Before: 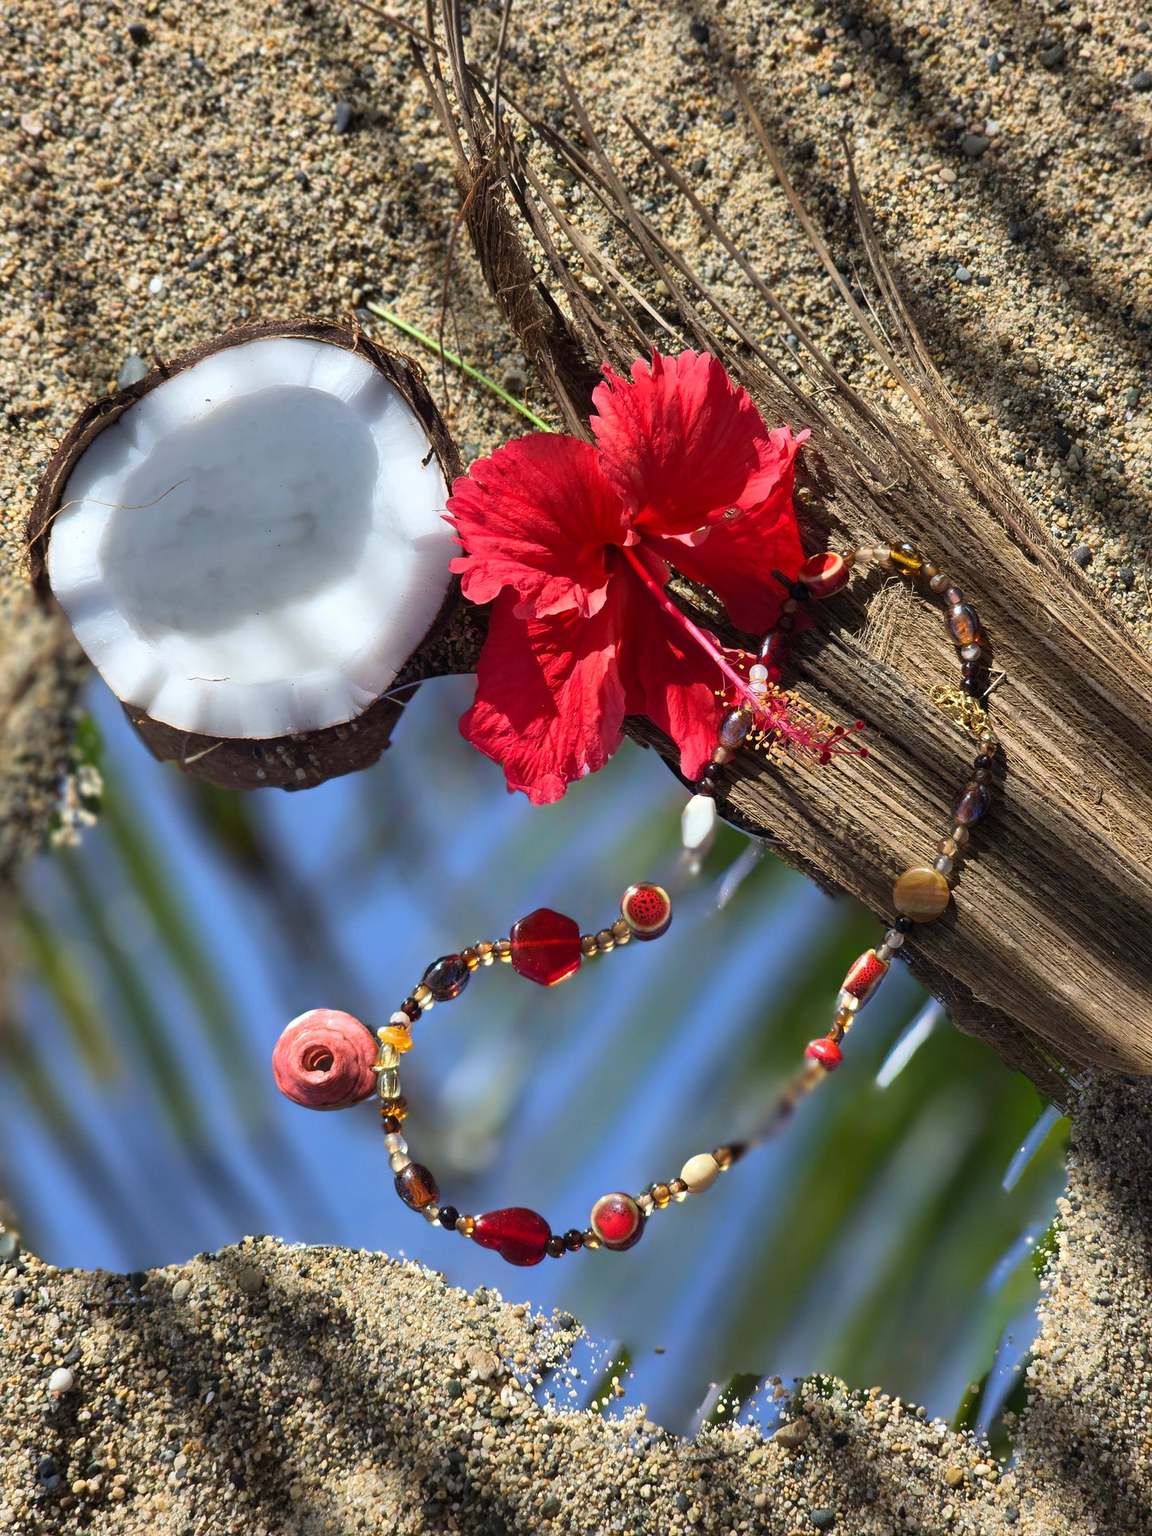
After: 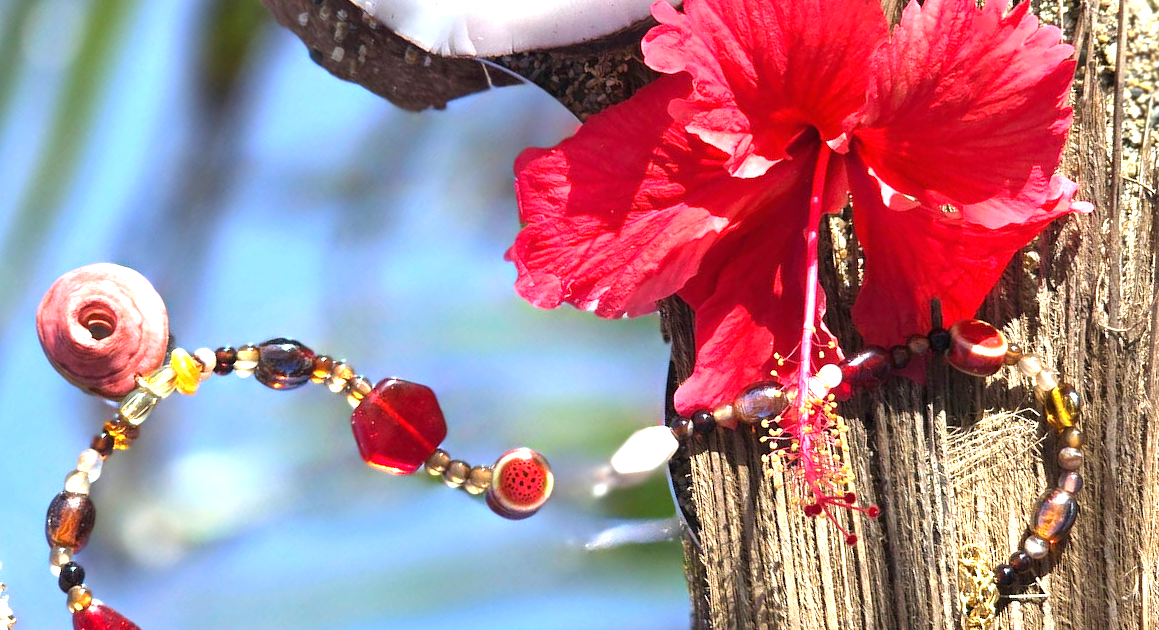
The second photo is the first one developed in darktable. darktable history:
exposure: black level correction 0, exposure 1.382 EV, compensate highlight preservation false
crop and rotate: angle -45.53°, top 16.393%, right 0.838%, bottom 11.742%
